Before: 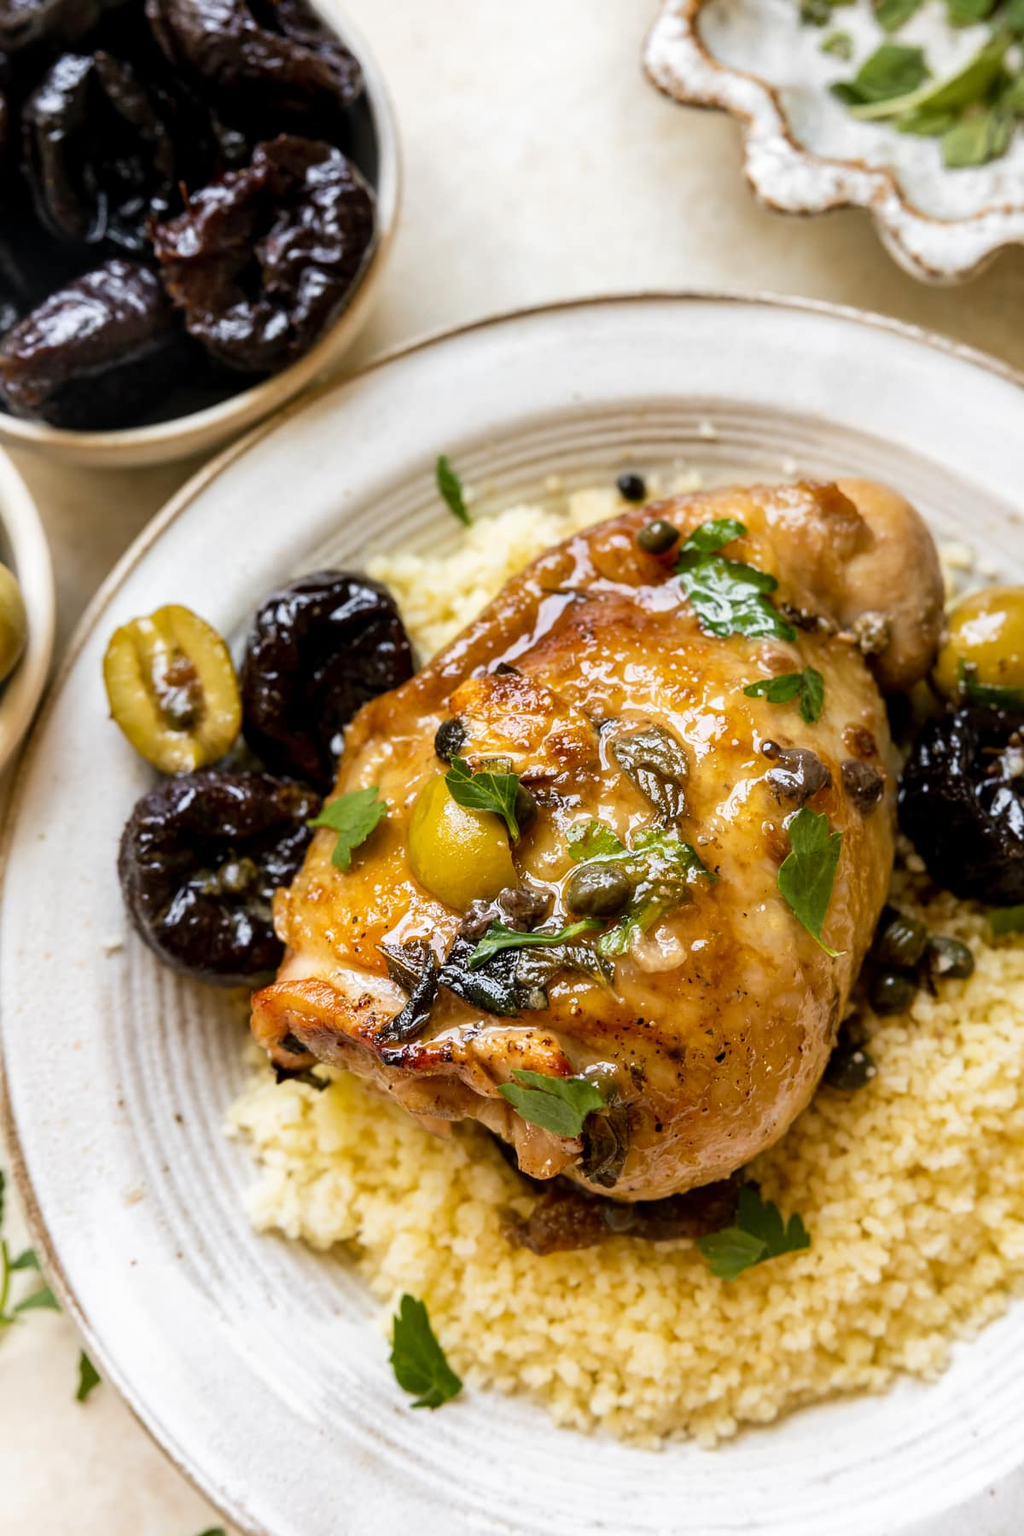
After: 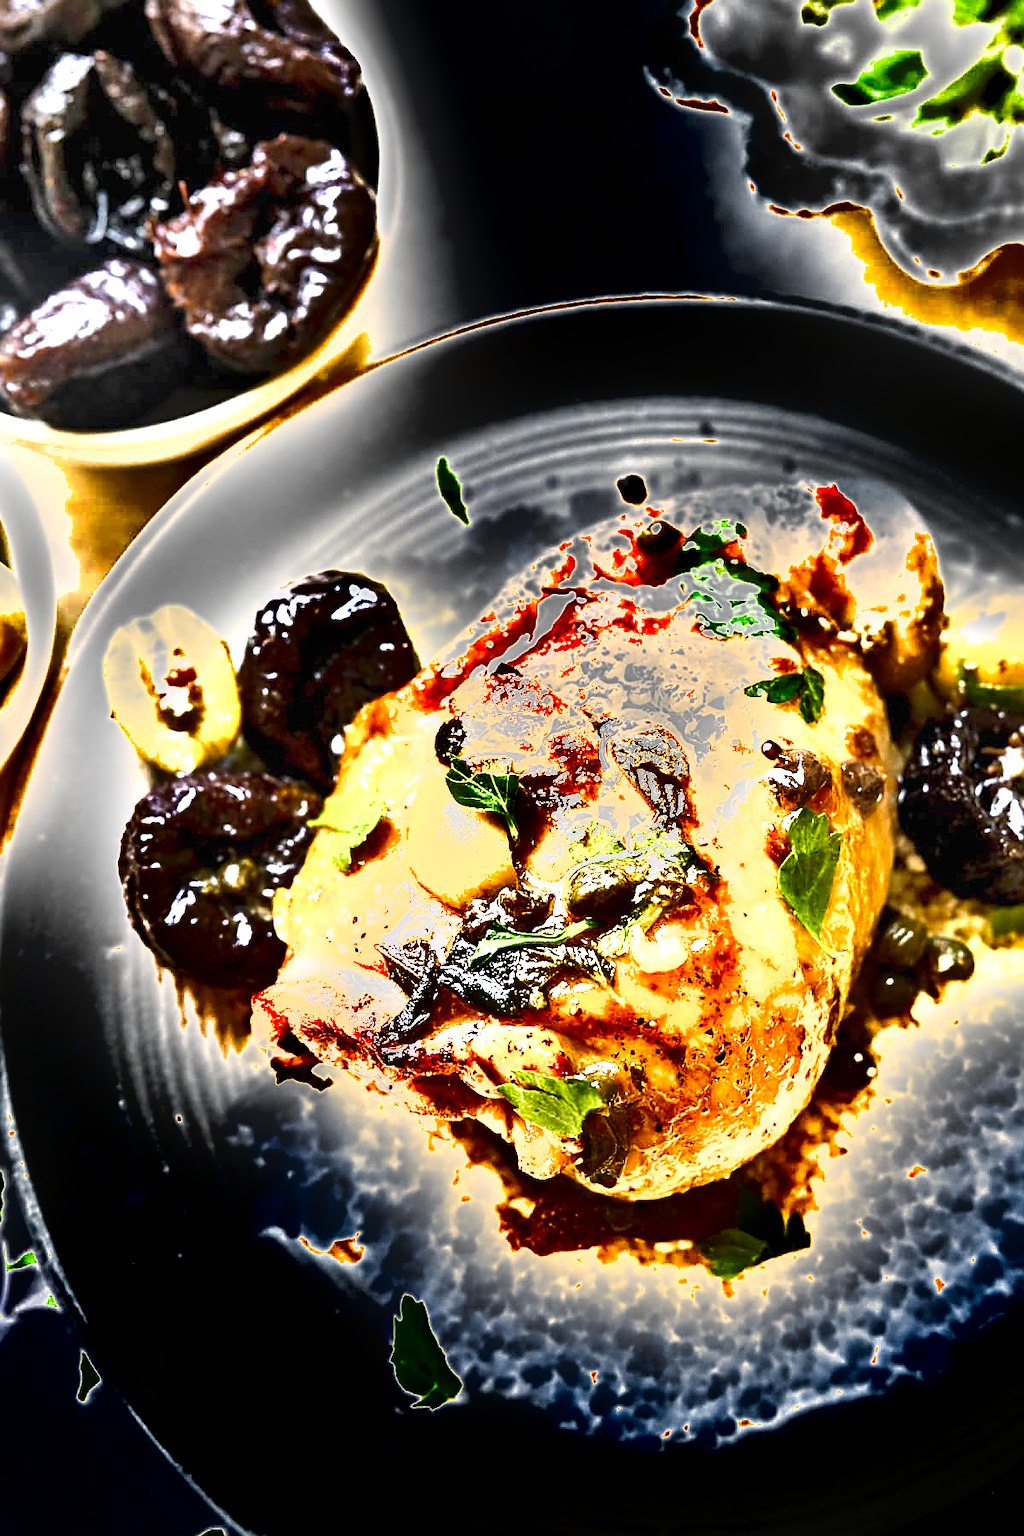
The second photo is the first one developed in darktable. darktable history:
sharpen: on, module defaults
shadows and highlights: shadows 74.38, highlights -60.86, soften with gaussian
exposure: black level correction 0, exposure 2.315 EV, compensate highlight preservation false
